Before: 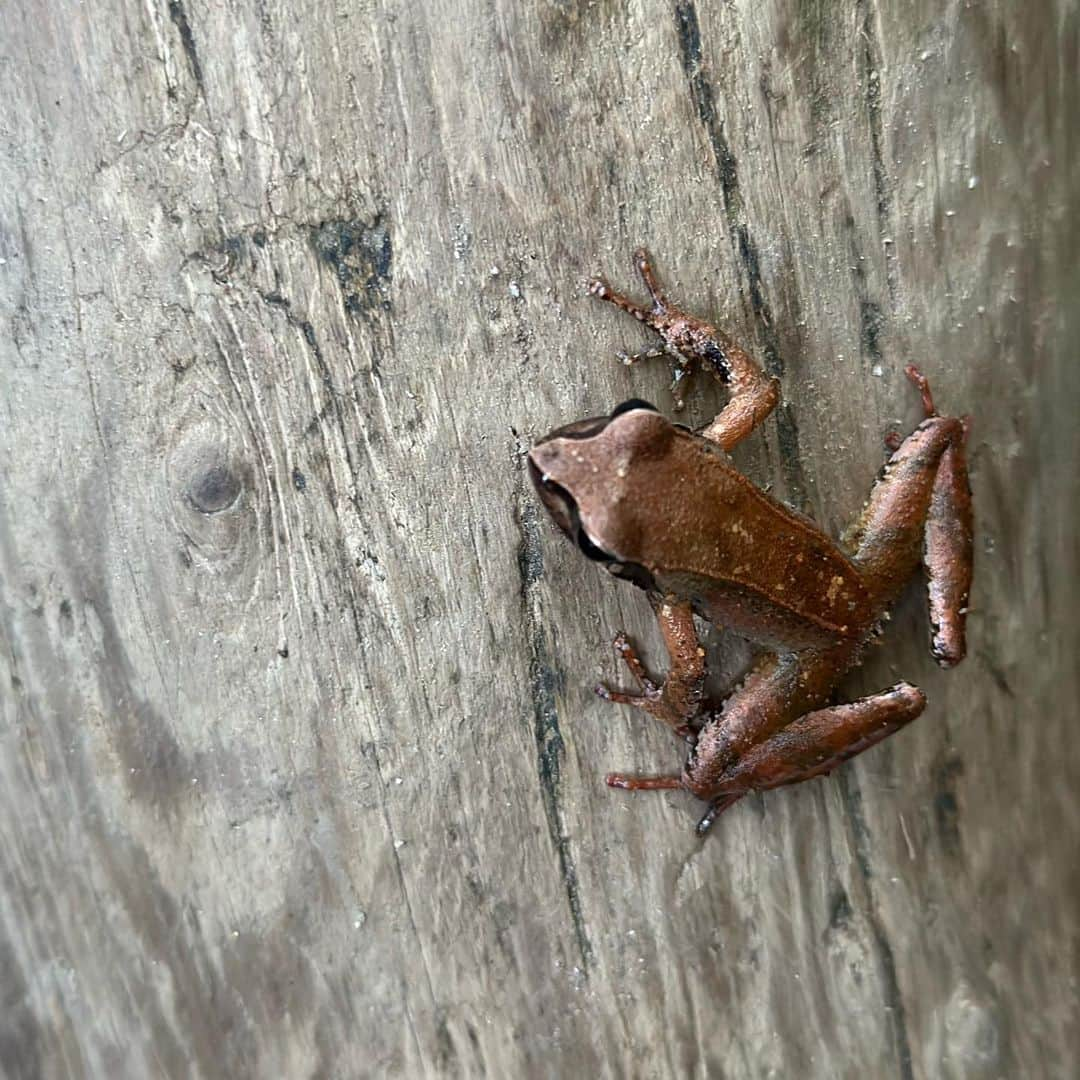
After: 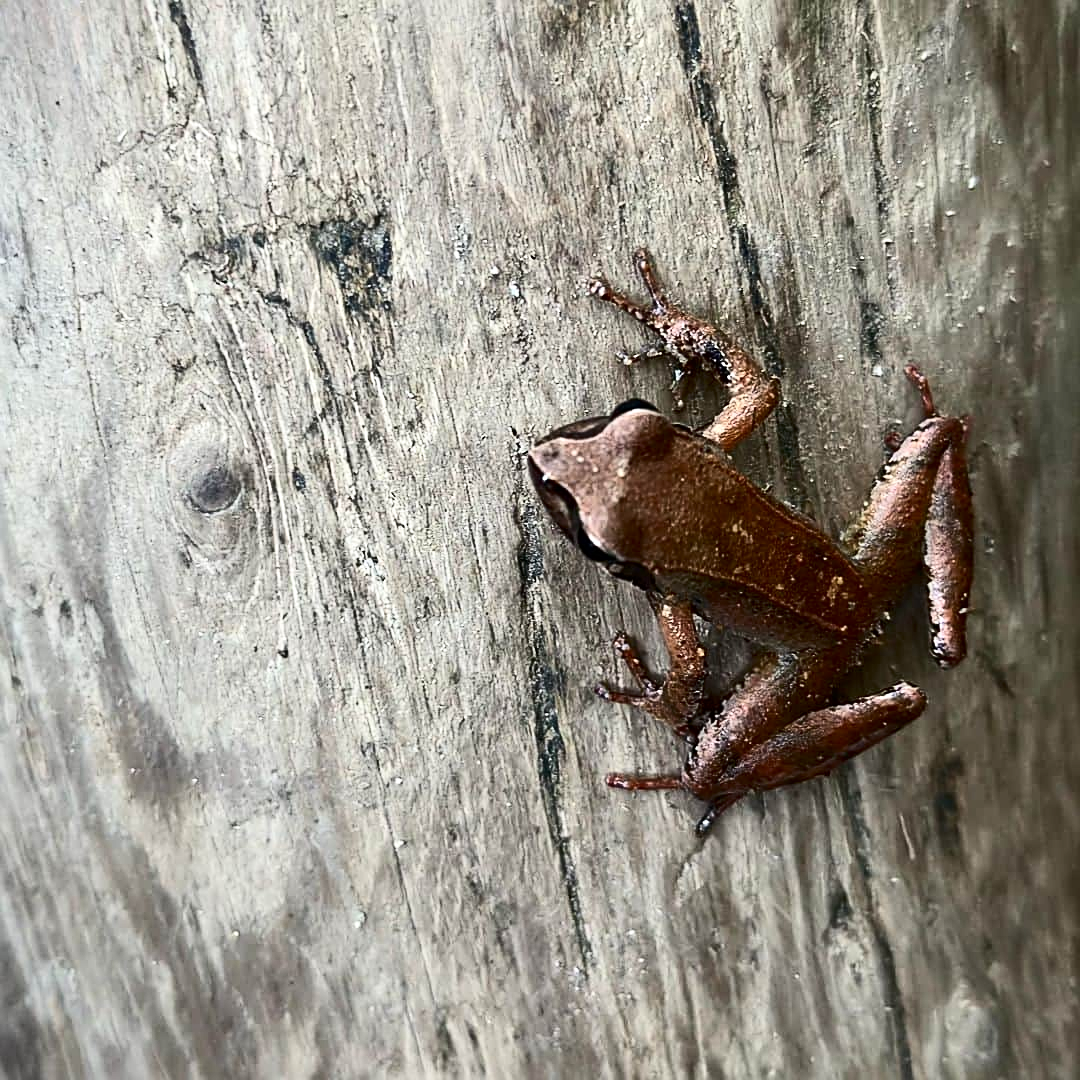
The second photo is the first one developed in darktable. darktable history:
contrast brightness saturation: contrast 0.277
vignetting: fall-off start 99.35%, fall-off radius 65.4%, brightness -0.241, saturation 0.143, center (-0.033, -0.049), automatic ratio true, unbound false
sharpen: amount 0.49
